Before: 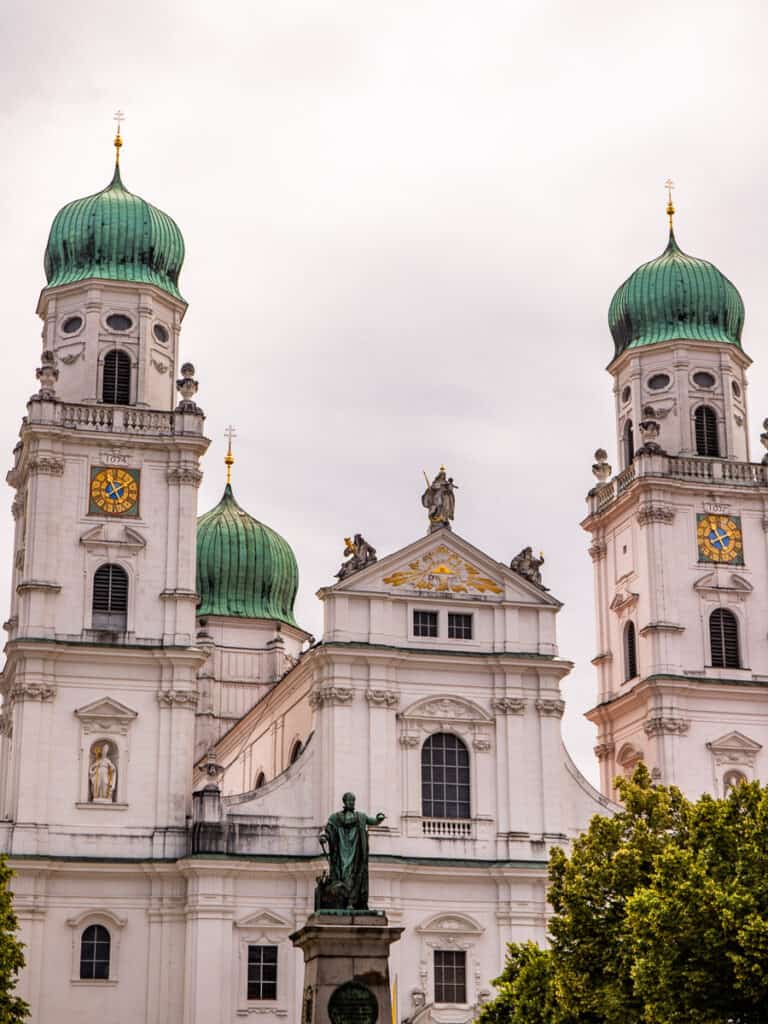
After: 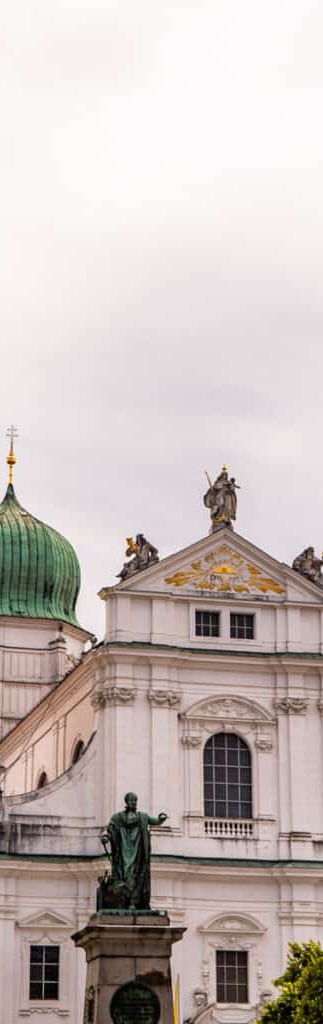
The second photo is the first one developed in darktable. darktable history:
crop: left 28.438%, right 29.42%
